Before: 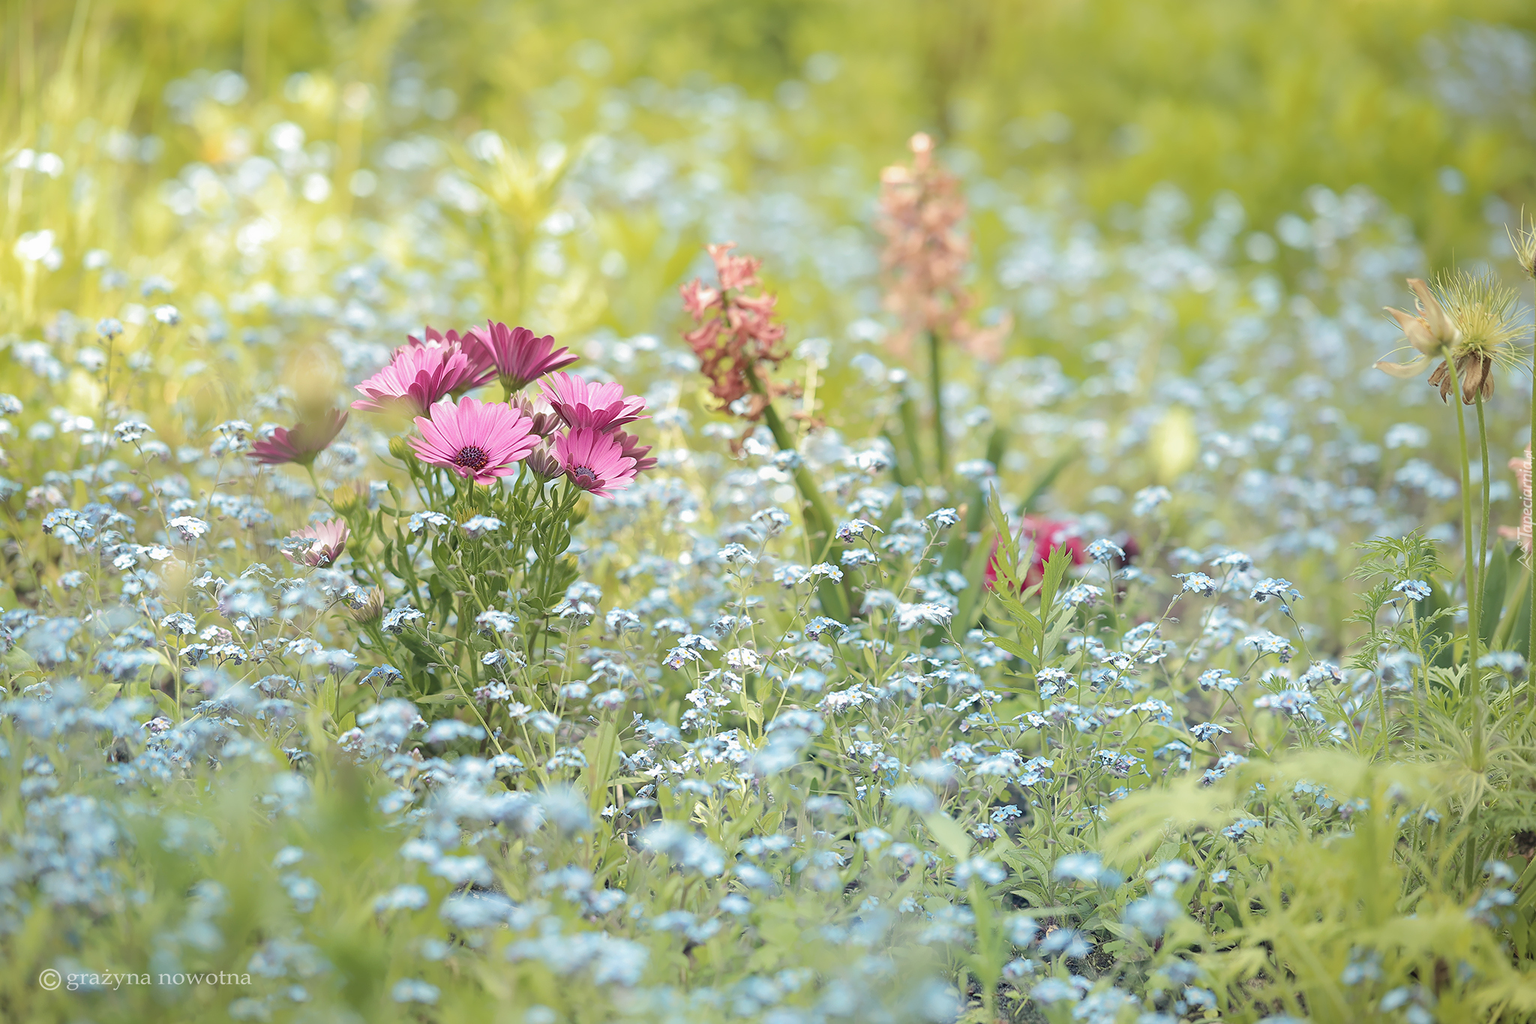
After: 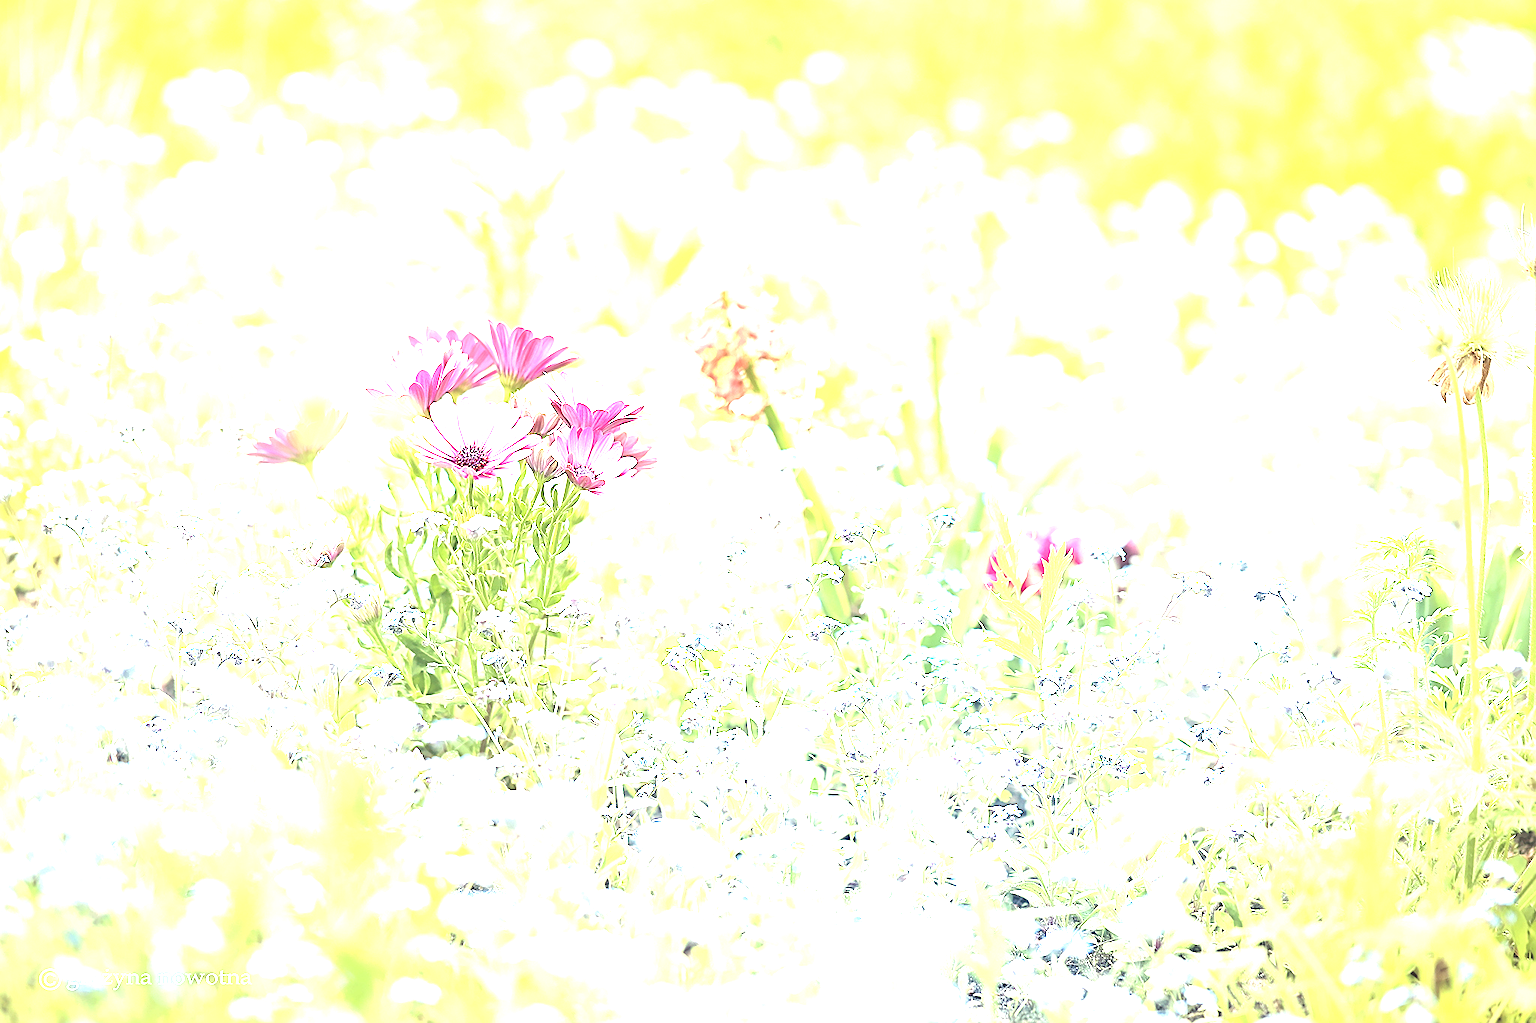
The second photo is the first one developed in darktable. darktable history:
sharpen: on, module defaults
exposure: black level correction 0, exposure 1.102 EV, compensate exposure bias true, compensate highlight preservation false
